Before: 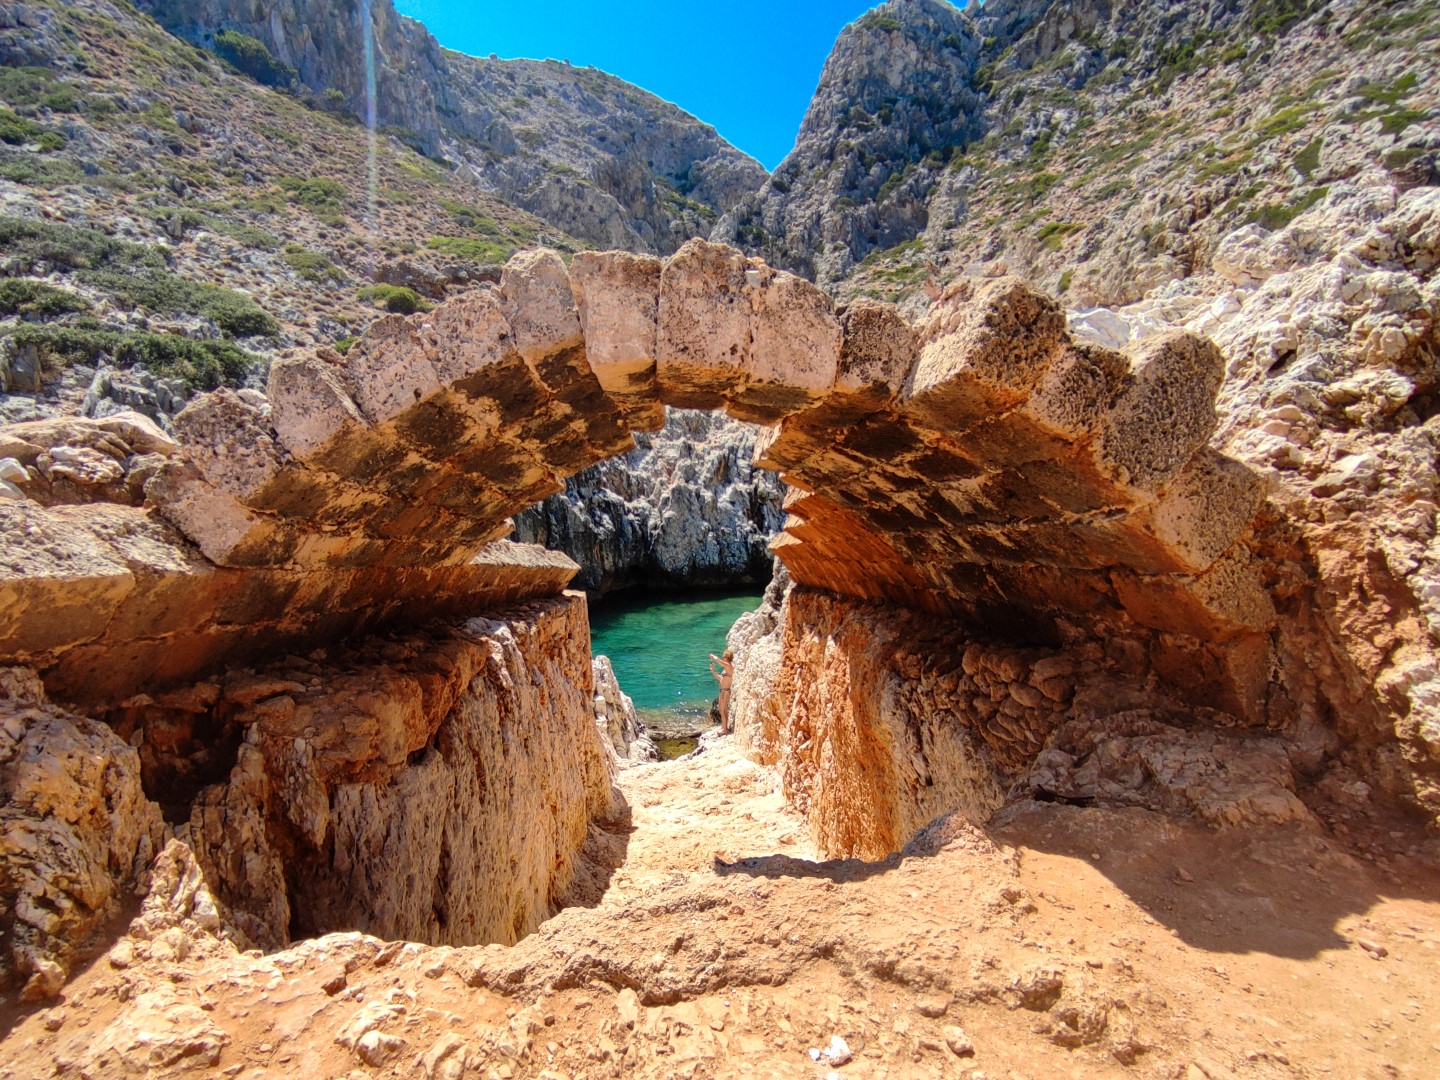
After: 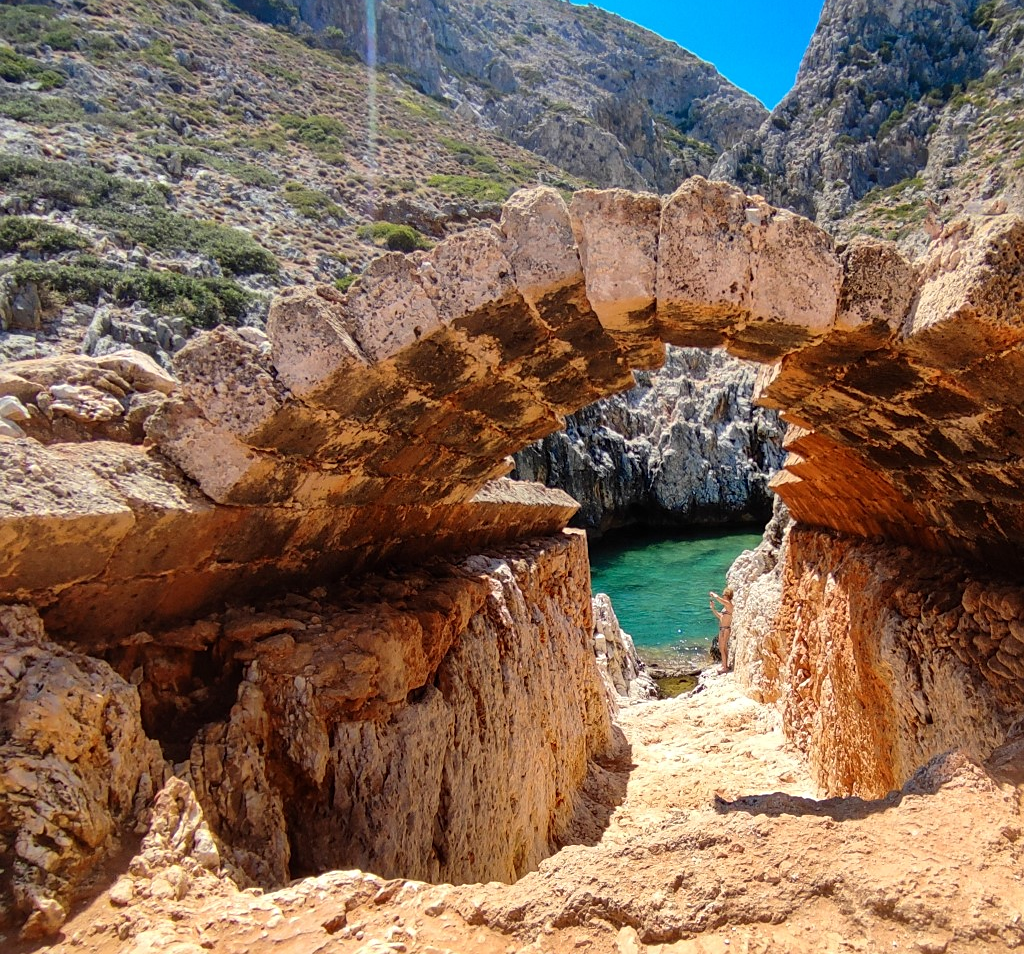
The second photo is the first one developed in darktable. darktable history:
crop: top 5.749%, right 27.845%, bottom 5.773%
sharpen: radius 1.521, amount 0.372, threshold 1.294
